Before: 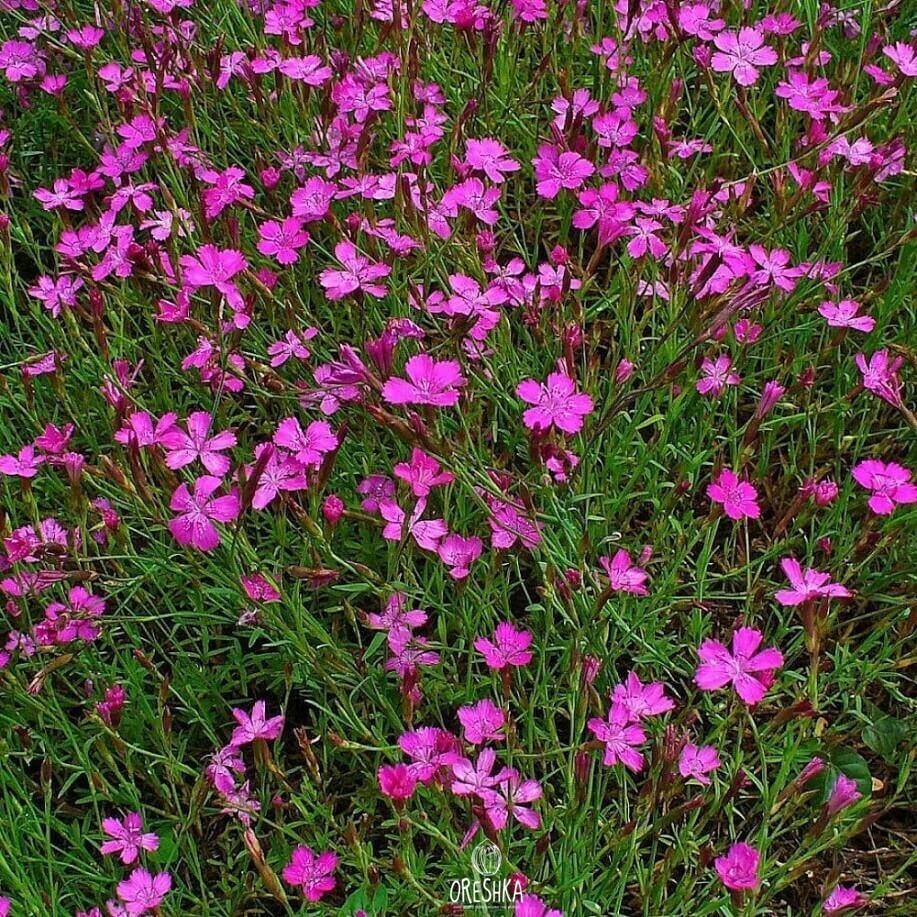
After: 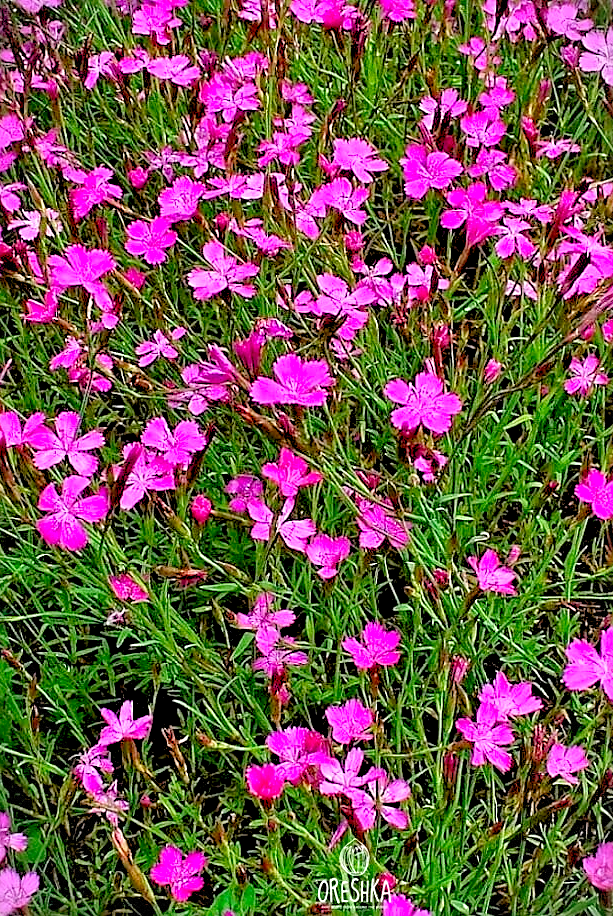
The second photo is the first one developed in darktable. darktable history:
crop and rotate: left 14.509%, right 18.624%
vignetting: fall-off start 99.94%, fall-off radius 65.27%, automatic ratio true, dithering 8-bit output
levels: levels [0.044, 0.416, 0.908]
contrast brightness saturation: saturation 0.095
exposure: black level correction 0.009, exposure 0.113 EV, compensate highlight preservation false
sharpen: on, module defaults
shadows and highlights: soften with gaussian
